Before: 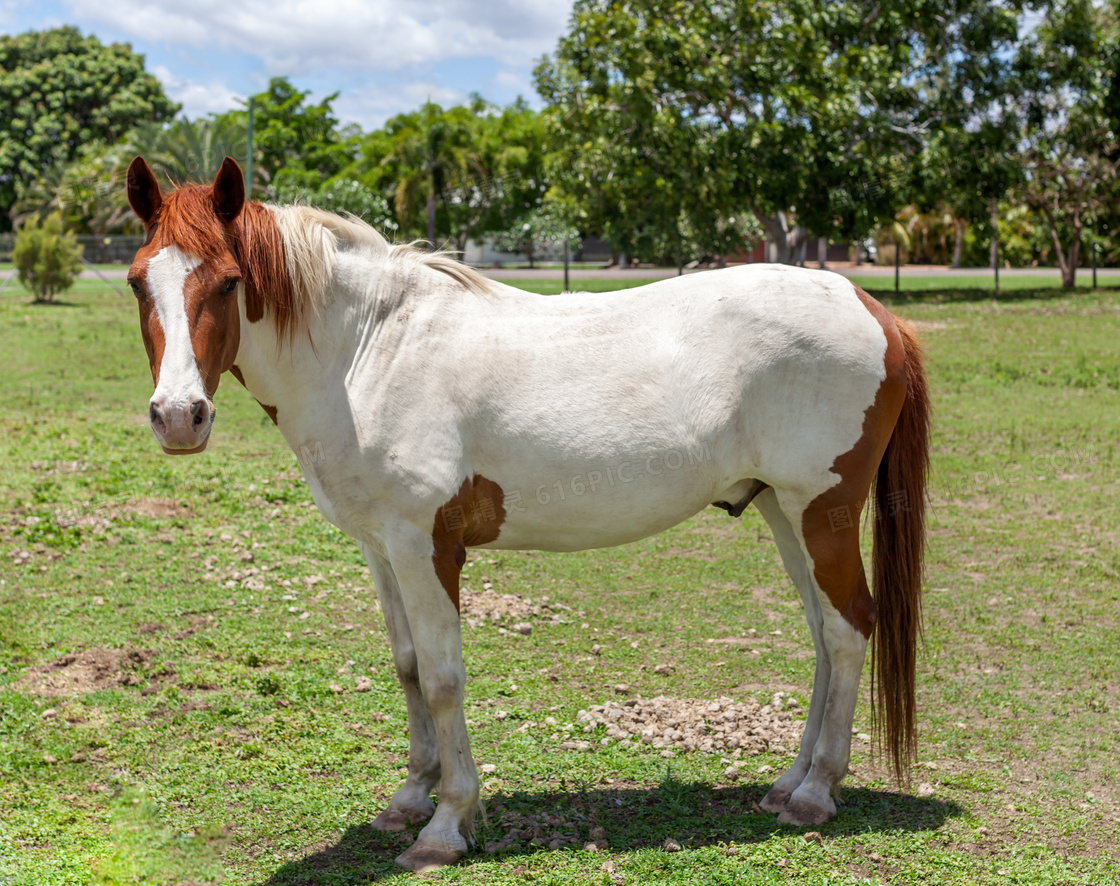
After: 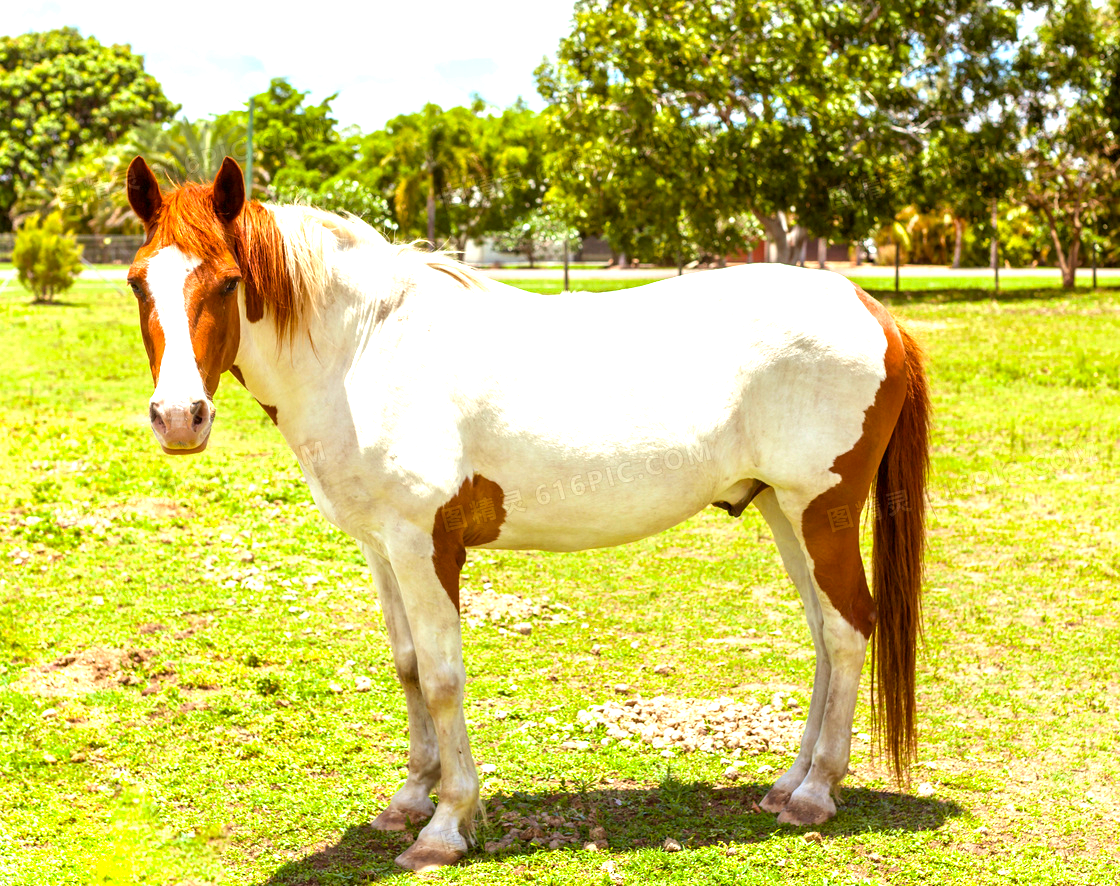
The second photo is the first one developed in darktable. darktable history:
color balance rgb: power › luminance 9.964%, power › chroma 2.826%, power › hue 59.17°, perceptual saturation grading › global saturation 16.184%, perceptual brilliance grading › highlights 9.307%, perceptual brilliance grading › mid-tones 4.513%, global vibrance 20%
exposure: black level correction 0, exposure 1.014 EV, compensate exposure bias true, compensate highlight preservation false
